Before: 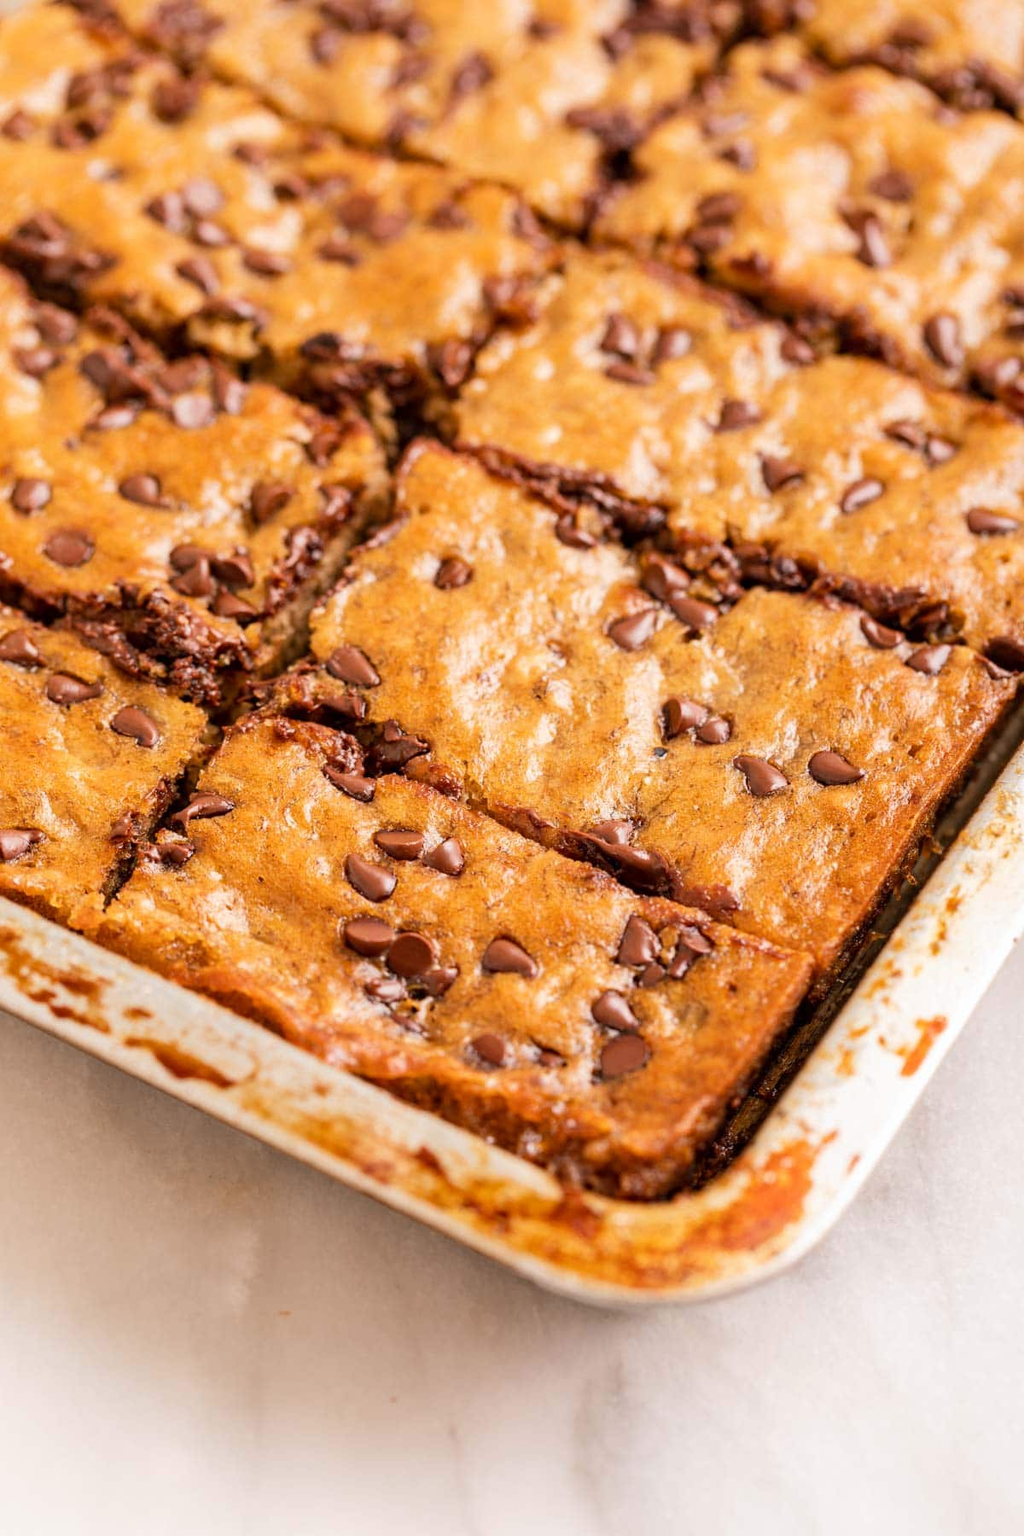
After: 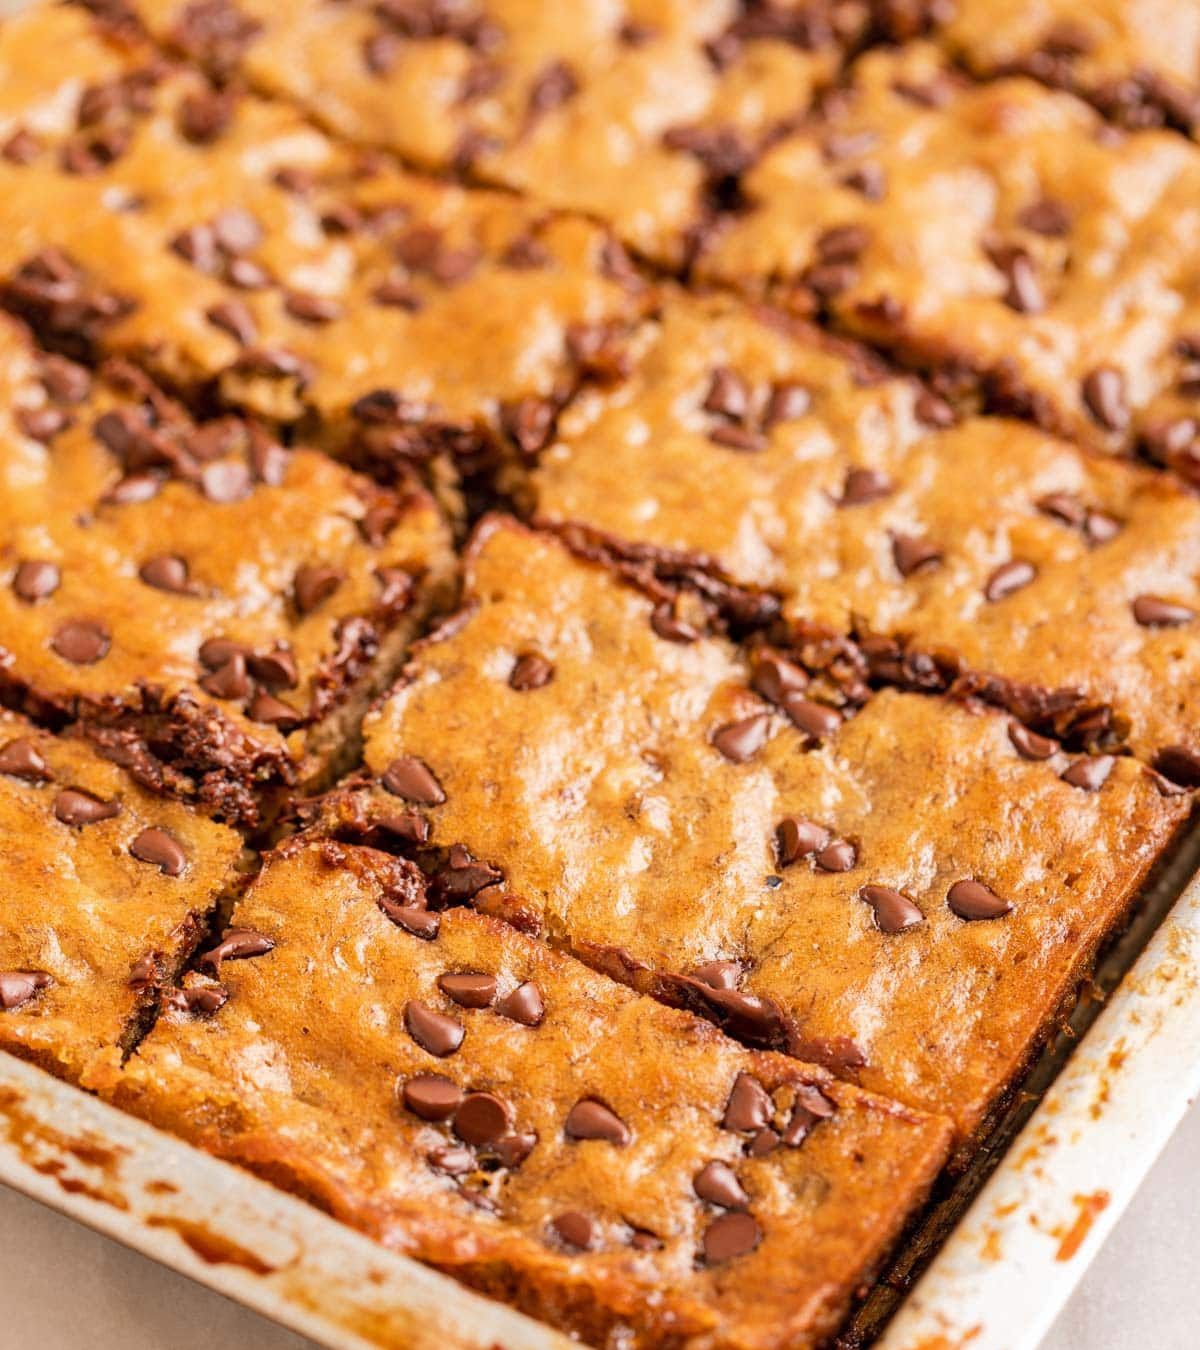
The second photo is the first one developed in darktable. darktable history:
crop: bottom 24.991%
shadows and highlights: radius 127.71, shadows 21.11, highlights -22.34, low approximation 0.01
levels: mode automatic, levels [0, 0.43, 0.859]
